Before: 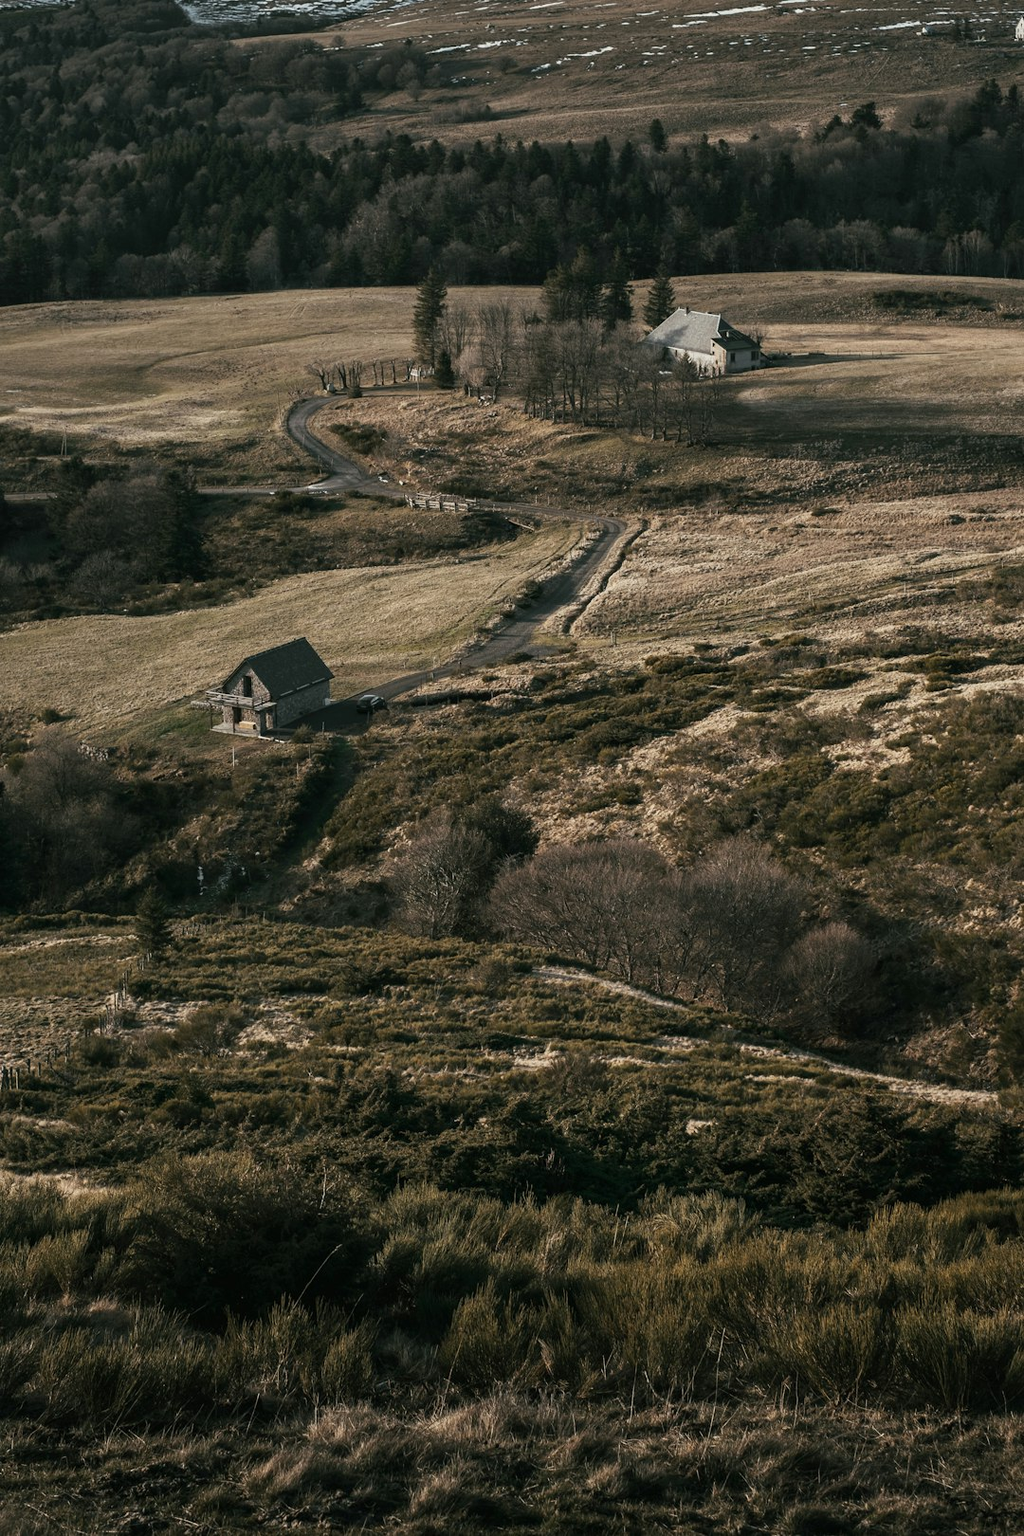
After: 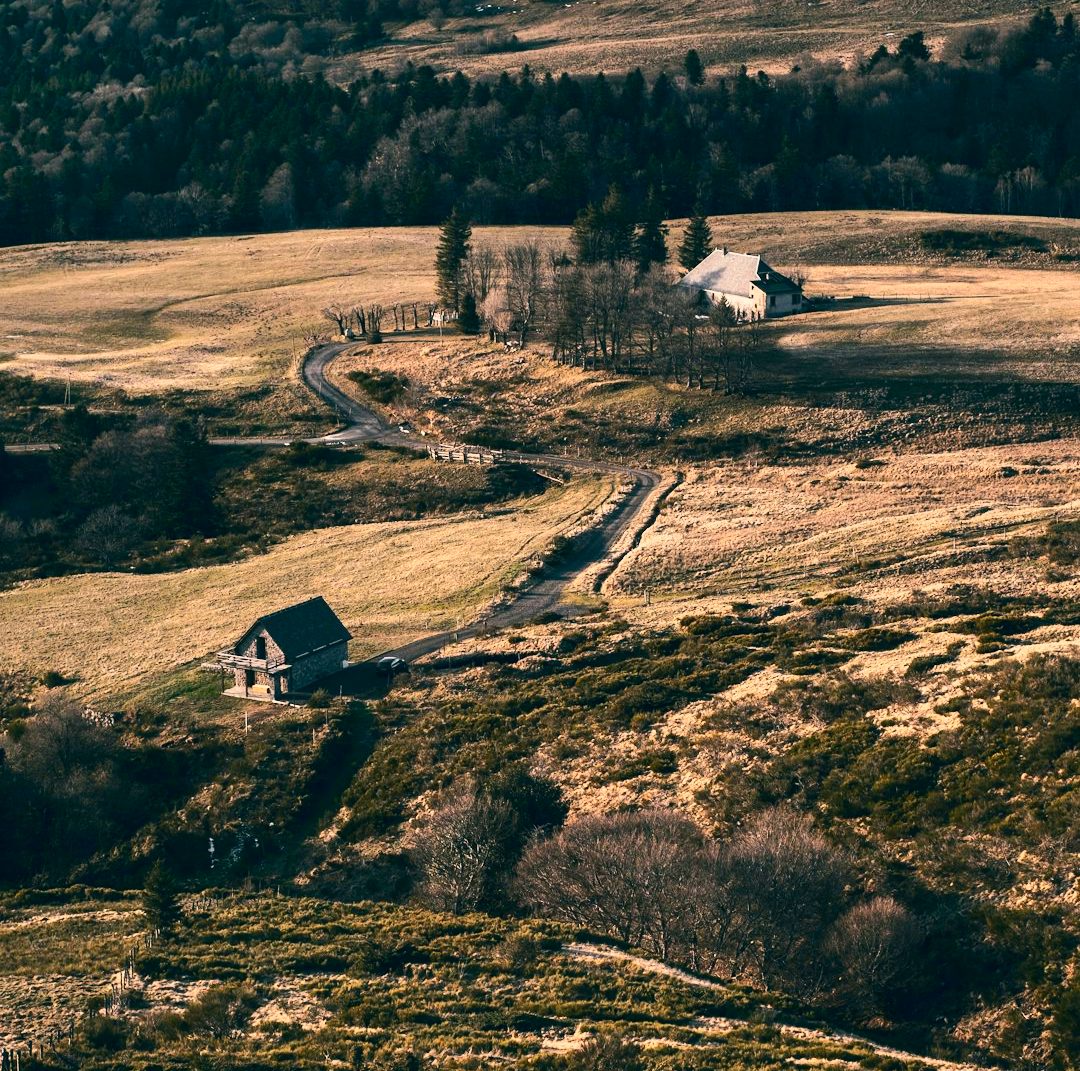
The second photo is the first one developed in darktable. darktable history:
crop and rotate: top 4.748%, bottom 29.124%
contrast brightness saturation: contrast 0.266, brightness 0.01, saturation 0.874
shadows and highlights: radius 264.63, soften with gaussian
color correction: highlights a* 13.76, highlights b* 6.04, shadows a* -6.14, shadows b* -16.01, saturation 0.862
exposure: exposure 0.403 EV, compensate exposure bias true, compensate highlight preservation false
